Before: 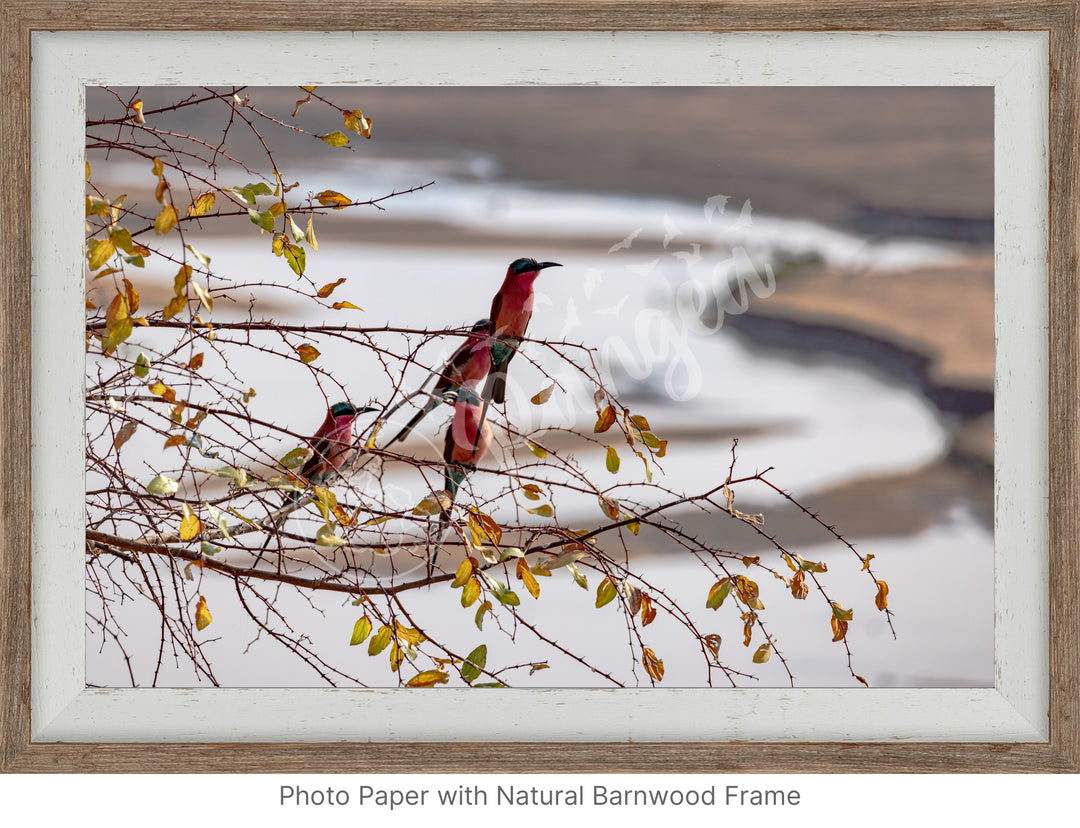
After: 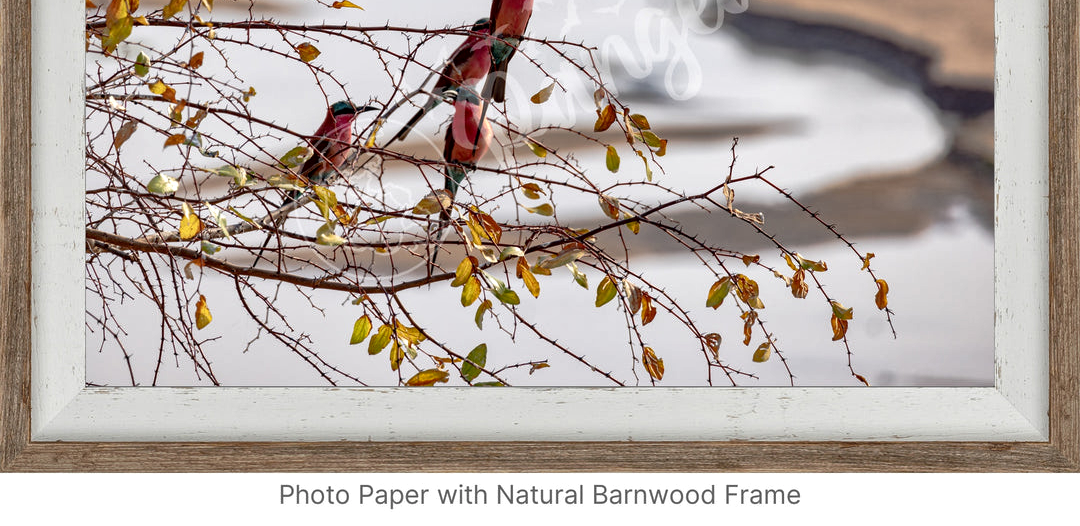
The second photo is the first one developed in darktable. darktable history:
crop and rotate: top 36.435%
local contrast: mode bilateral grid, contrast 20, coarseness 20, detail 150%, midtone range 0.2
